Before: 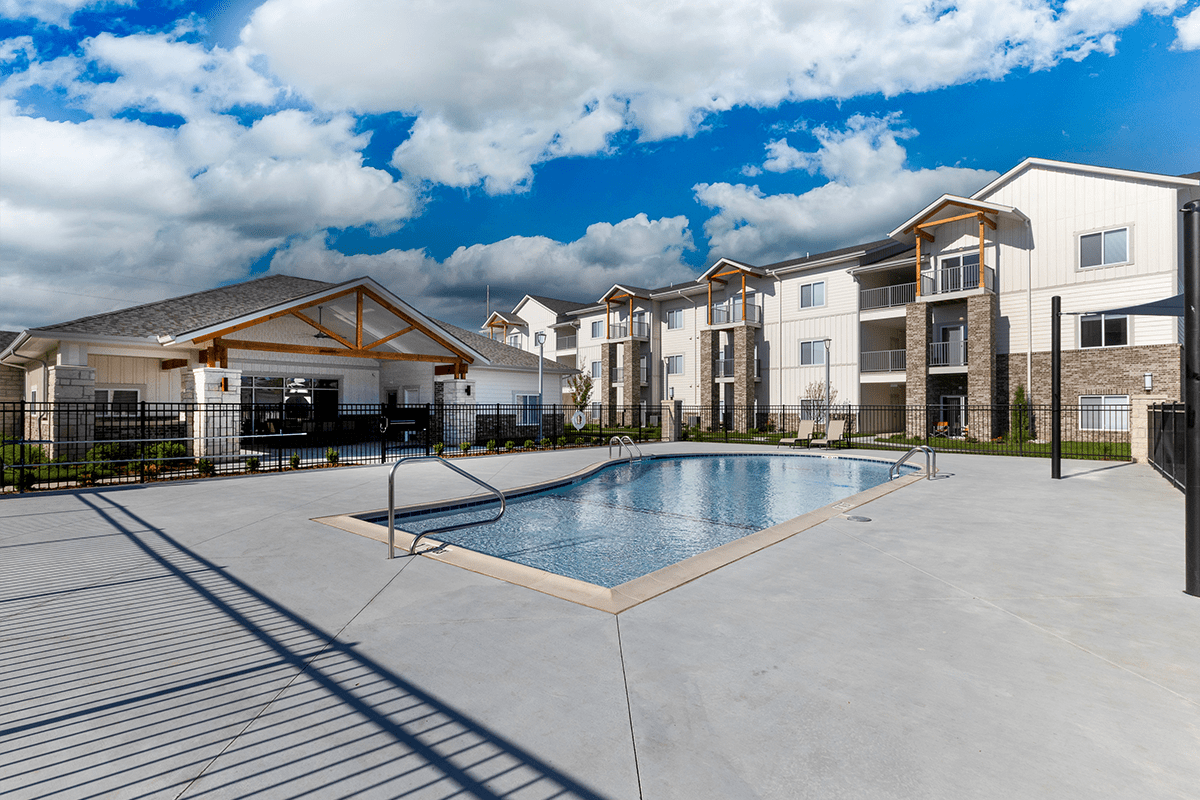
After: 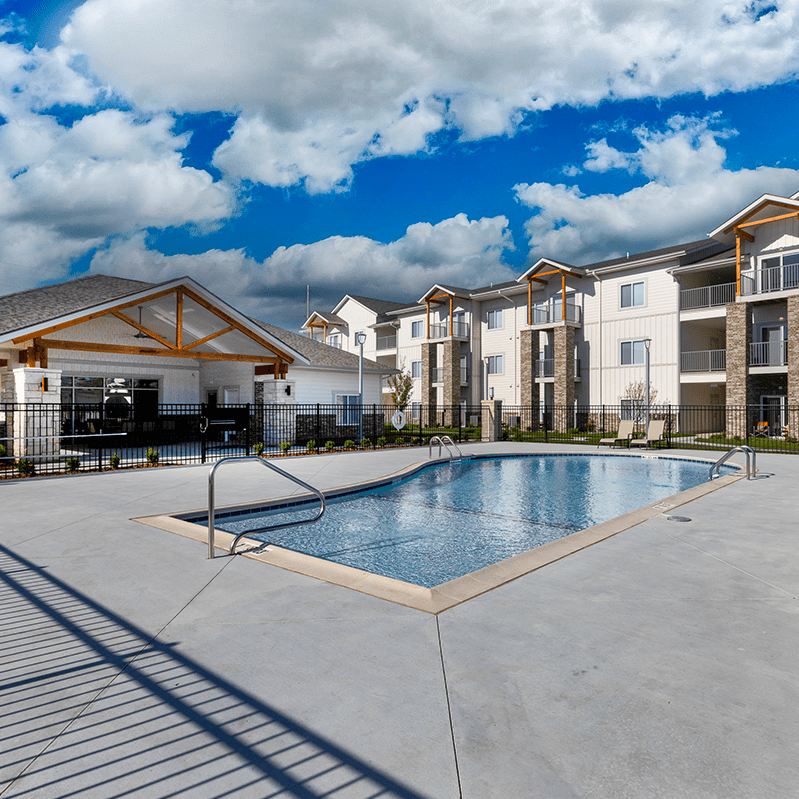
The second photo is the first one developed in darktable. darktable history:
tone equalizer: on, module defaults
shadows and highlights: shadows 60, highlights -60.23, soften with gaussian
contrast brightness saturation: contrast 0.03, brightness 0.06, saturation 0.13
crop and rotate: left 15.055%, right 18.278%
